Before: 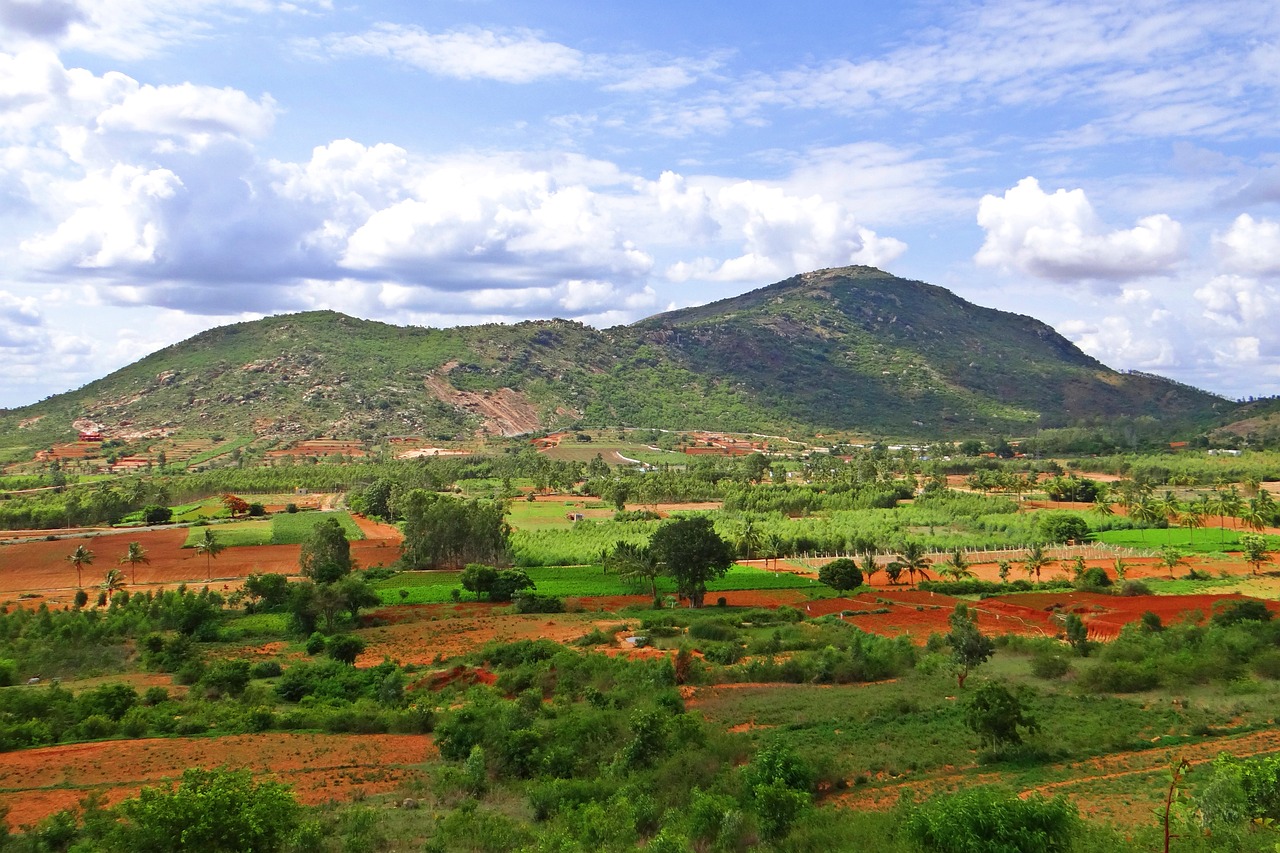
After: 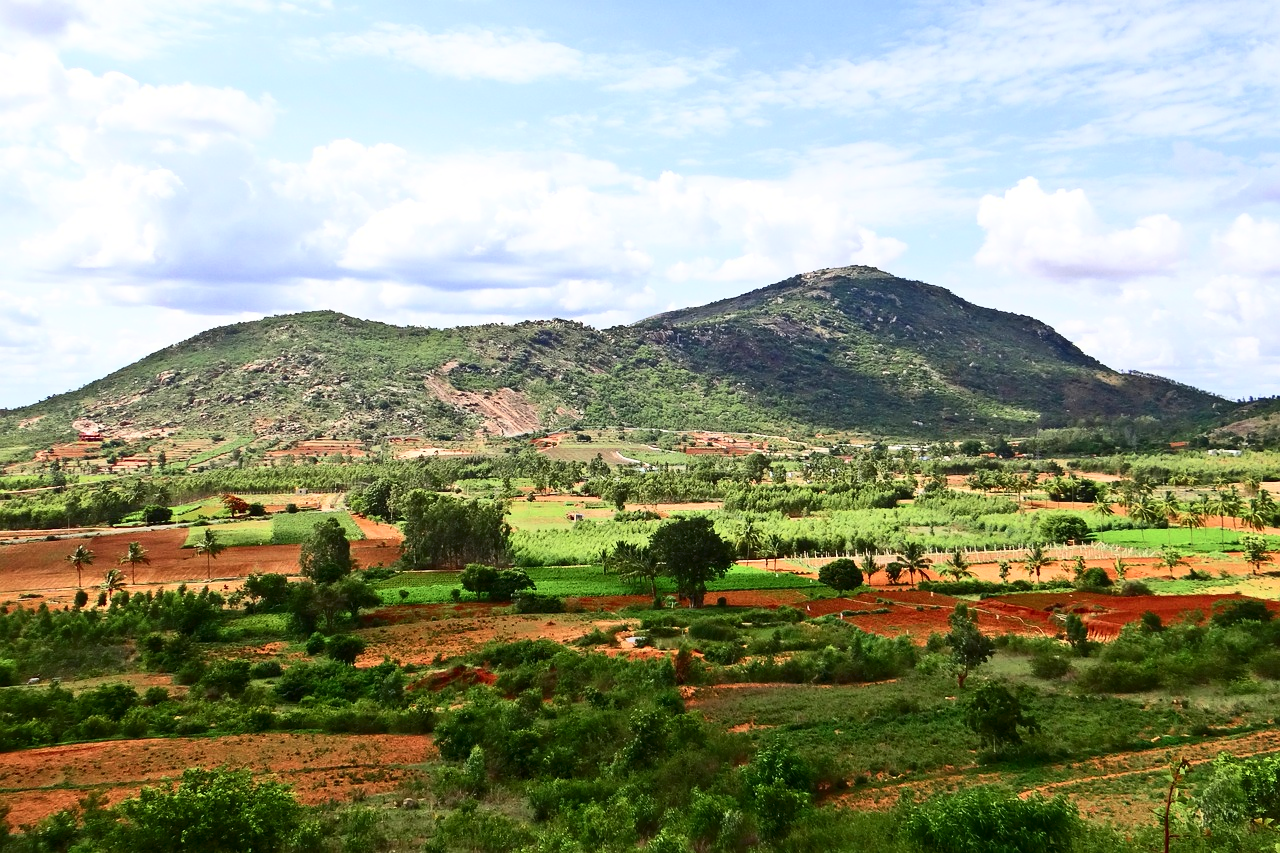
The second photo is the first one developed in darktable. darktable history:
contrast brightness saturation: contrast 0.39, brightness 0.1
white balance: emerald 1
